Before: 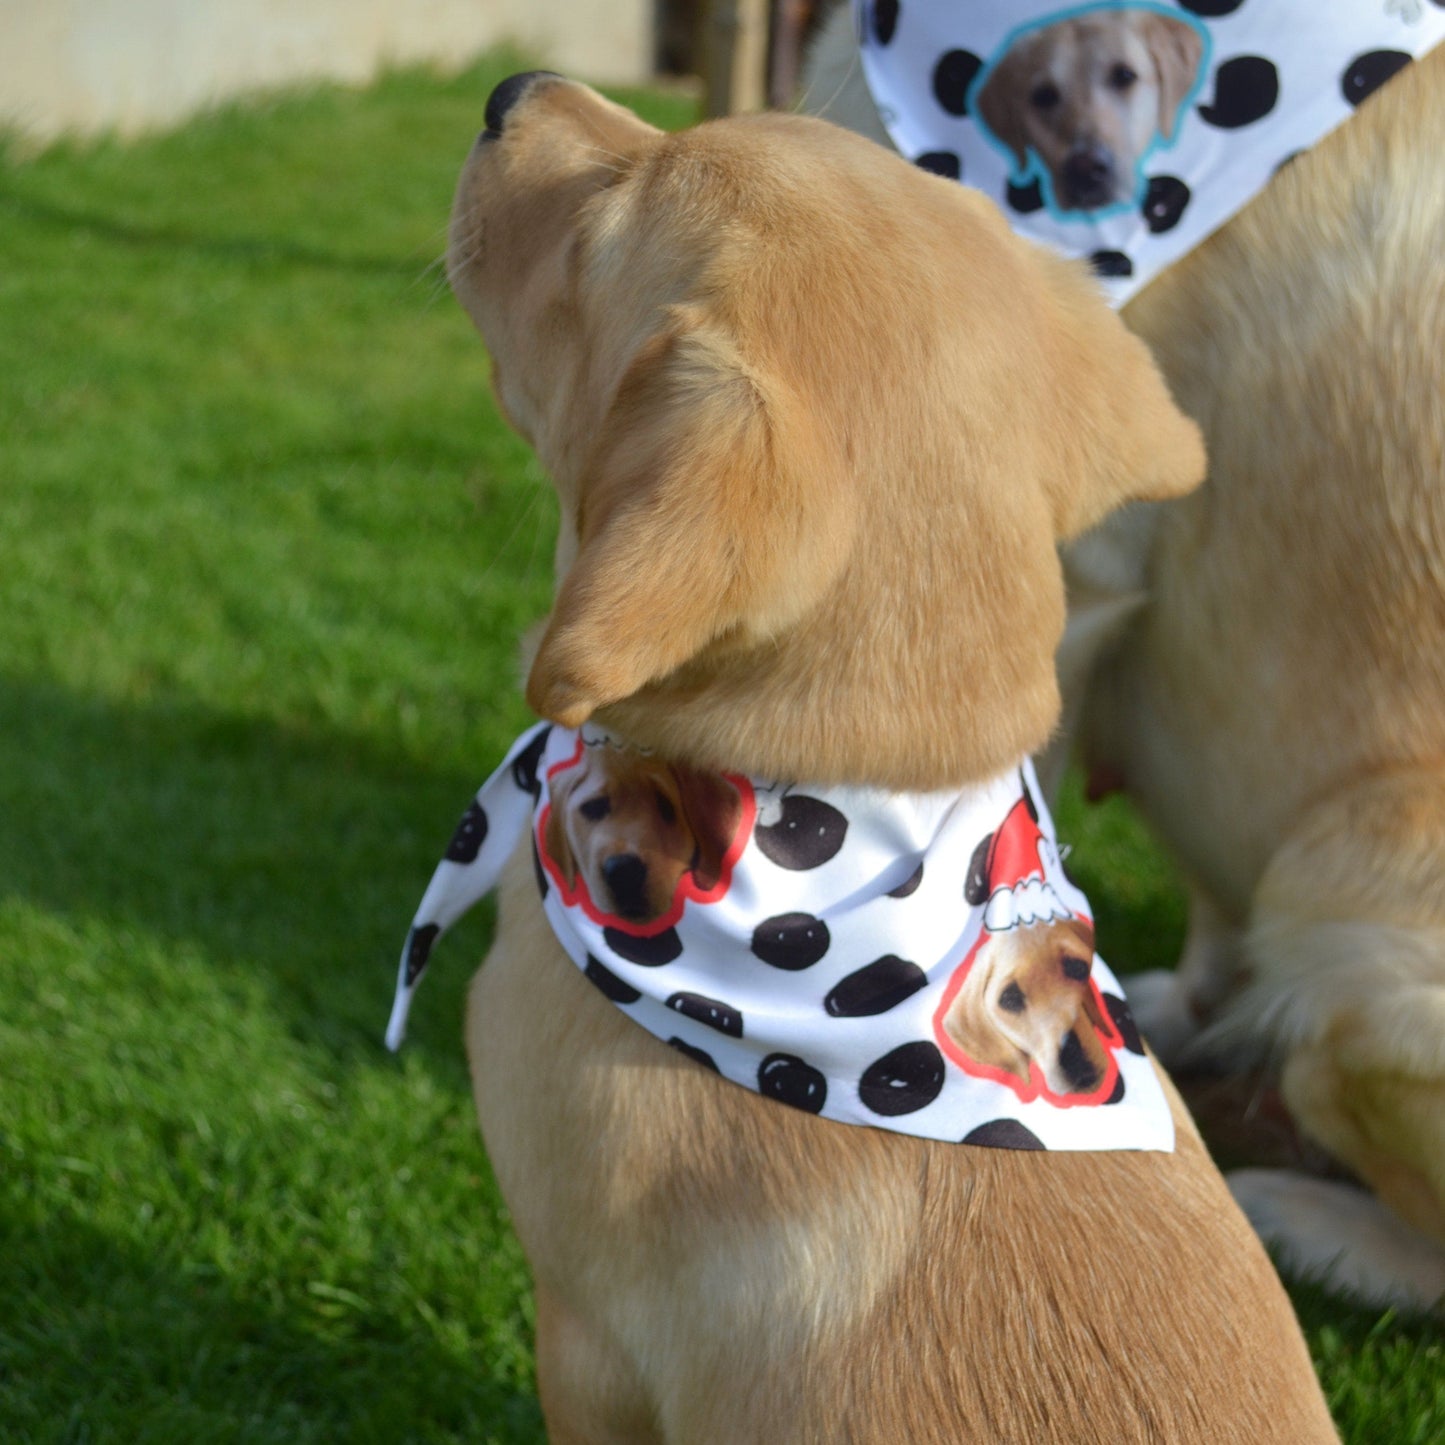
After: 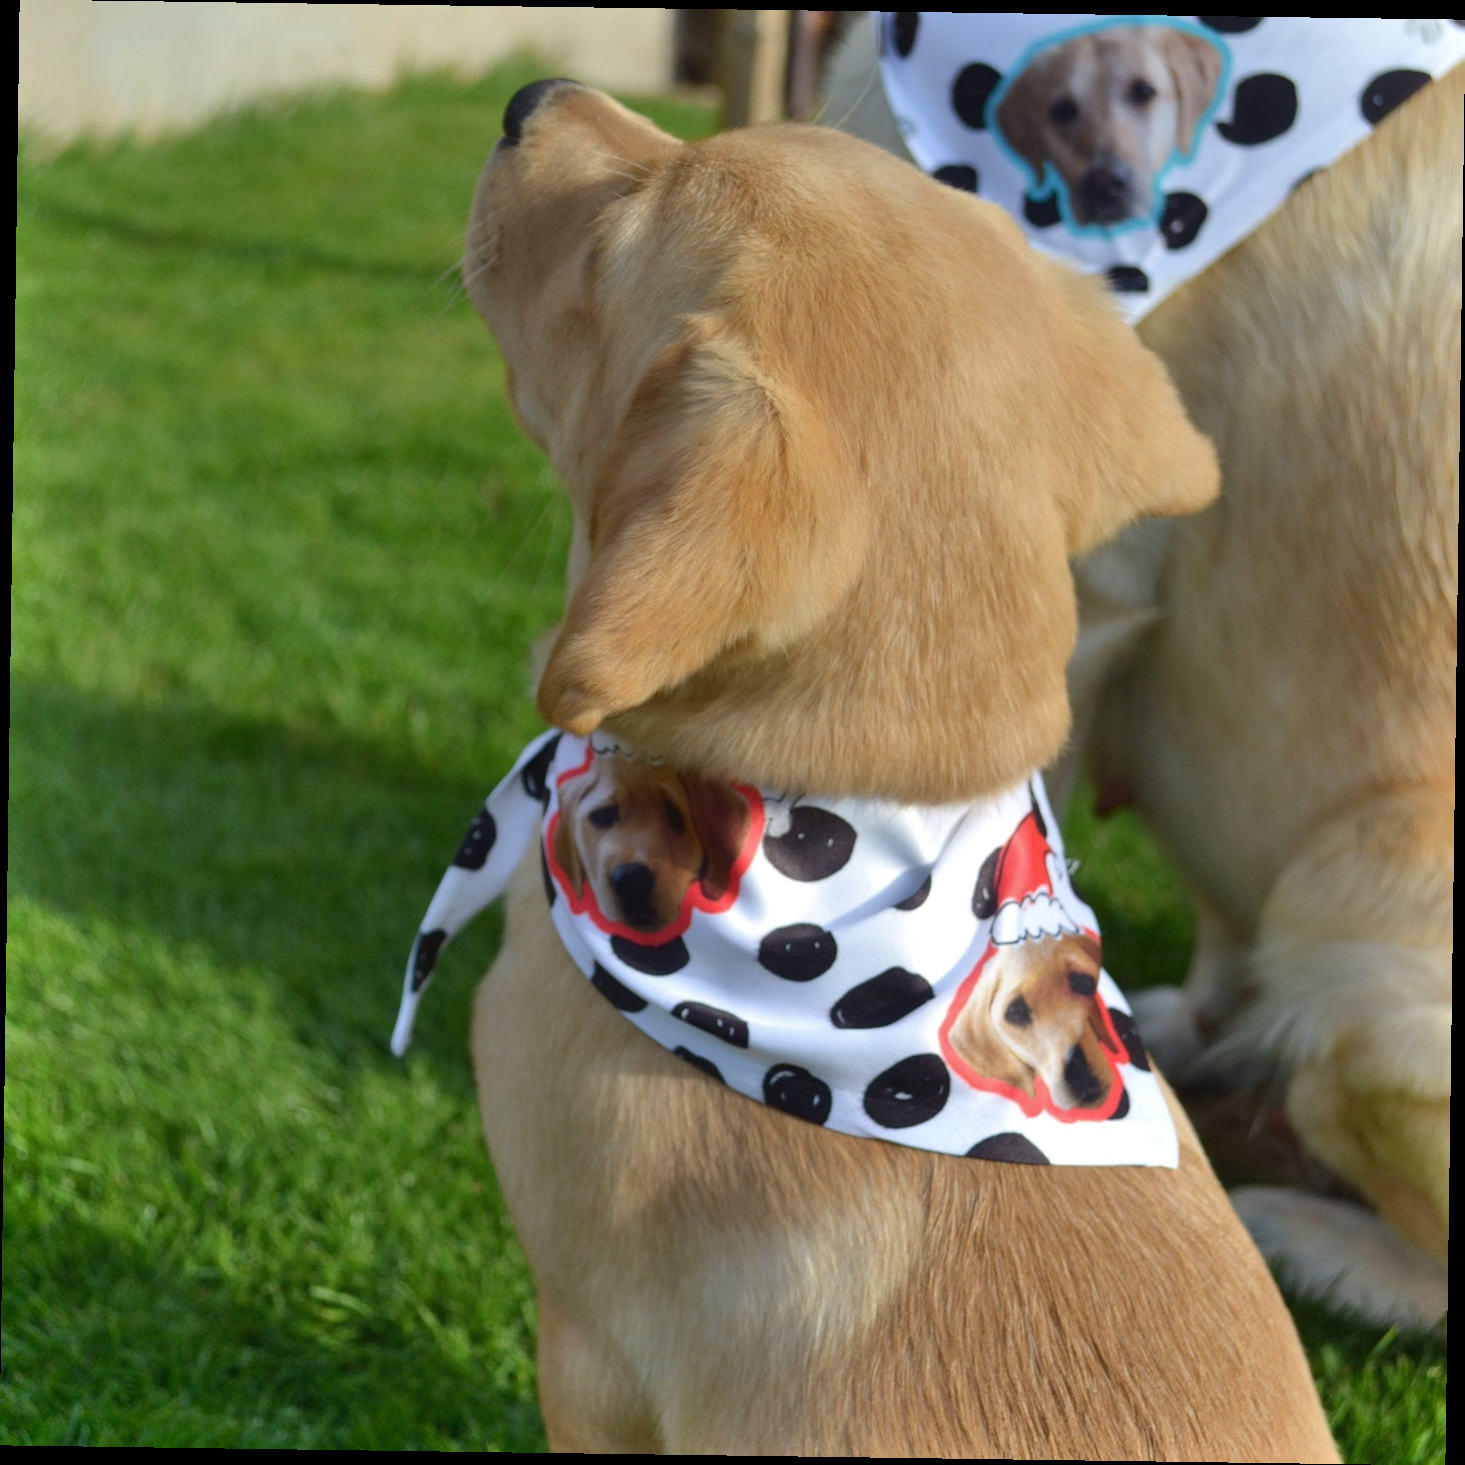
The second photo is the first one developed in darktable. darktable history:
rotate and perspective: rotation 0.8°, automatic cropping off
shadows and highlights: soften with gaussian
